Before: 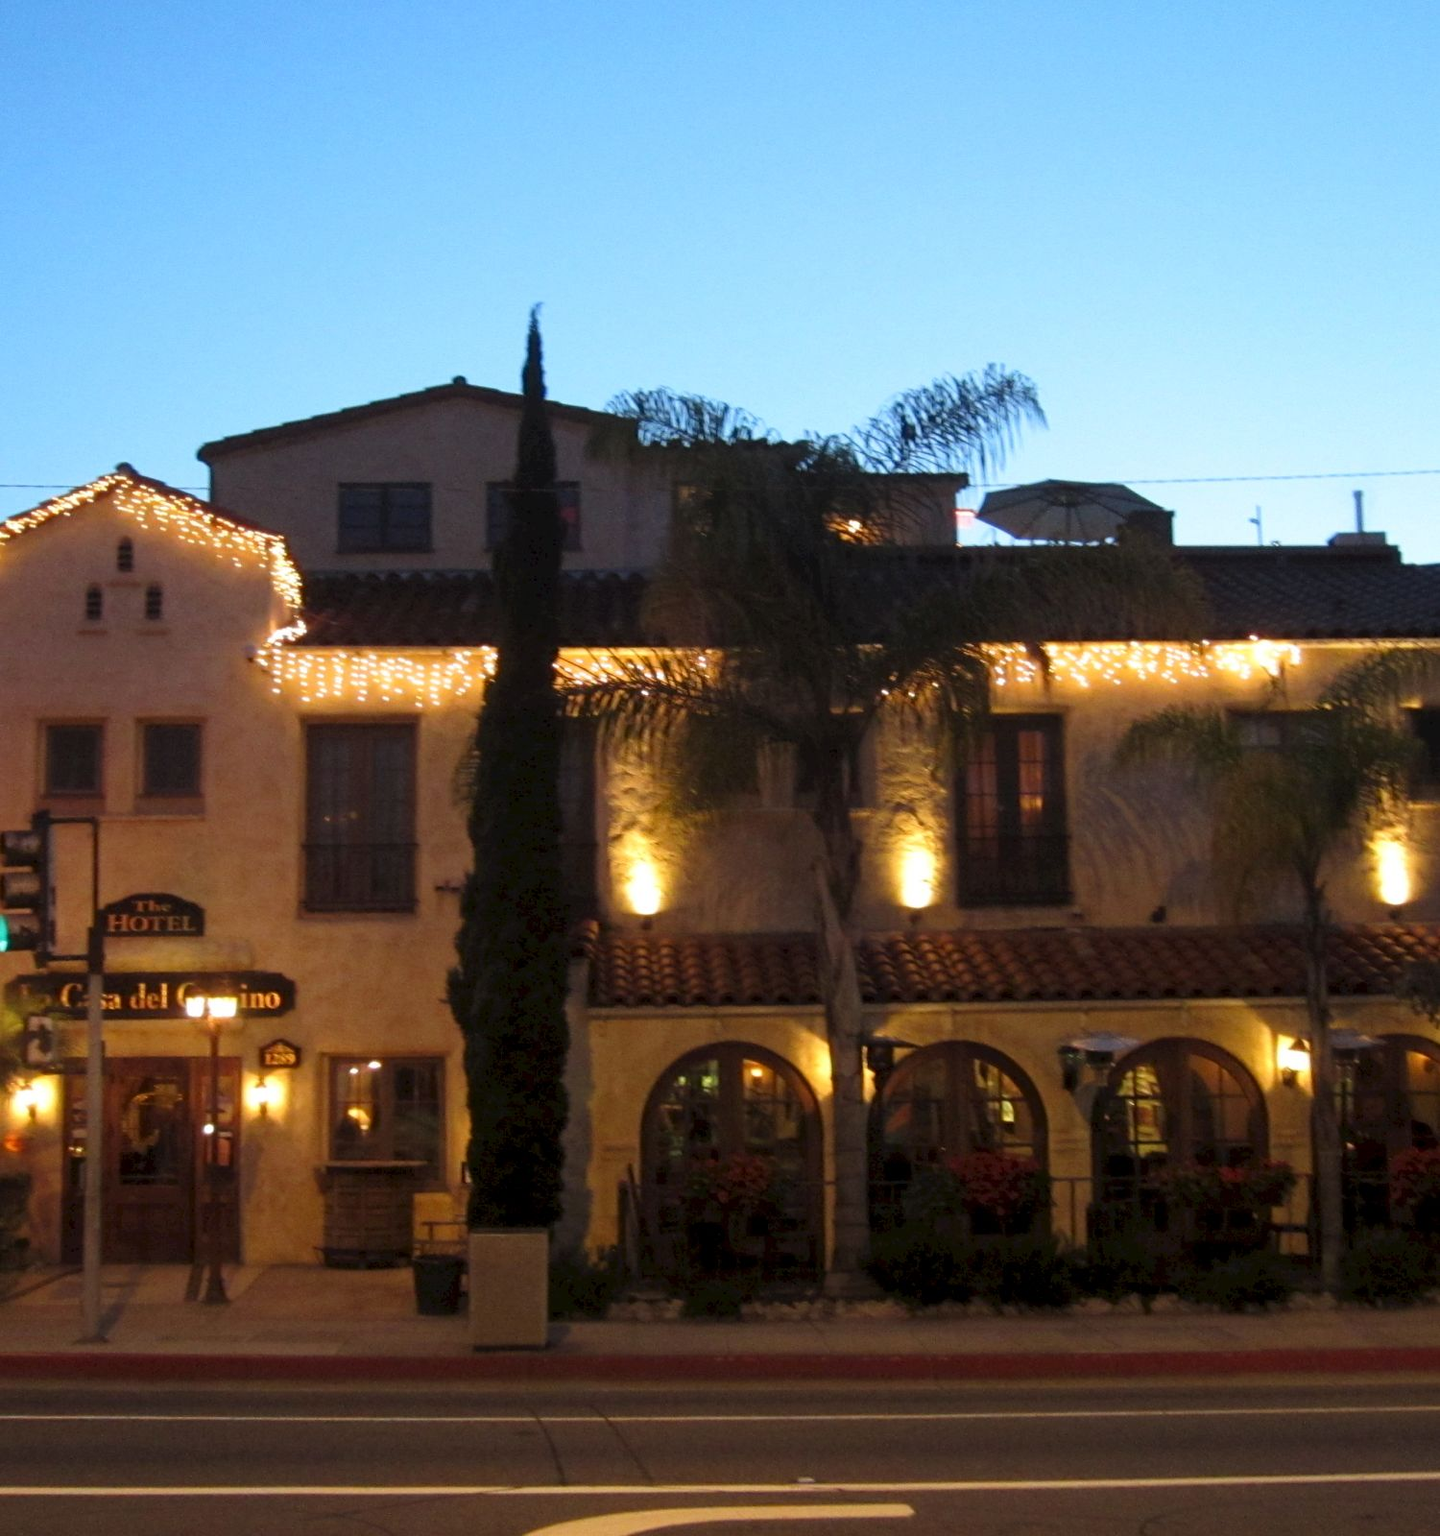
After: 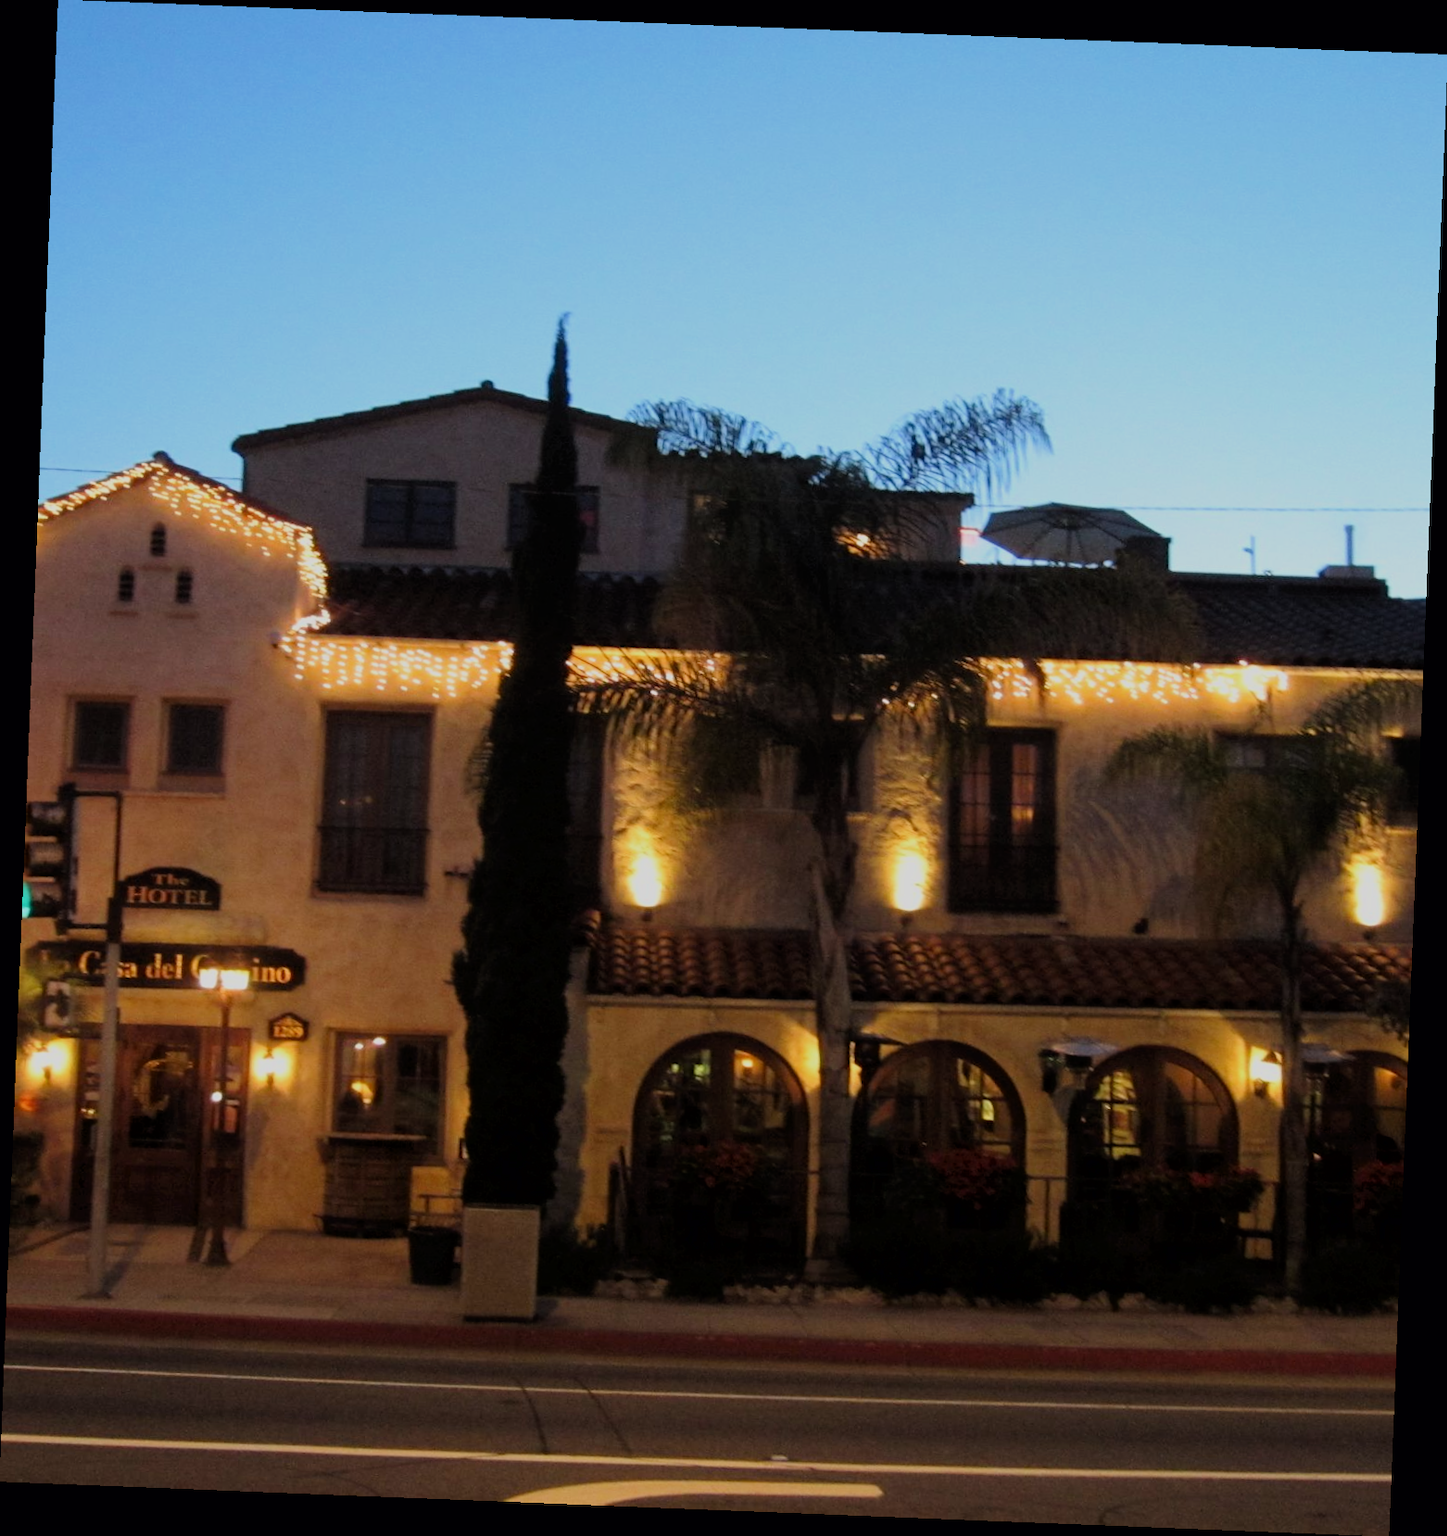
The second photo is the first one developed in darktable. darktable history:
filmic rgb: black relative exposure -7.65 EV, white relative exposure 4.56 EV, hardness 3.61, color science v6 (2022)
rotate and perspective: rotation 2.27°, automatic cropping off
